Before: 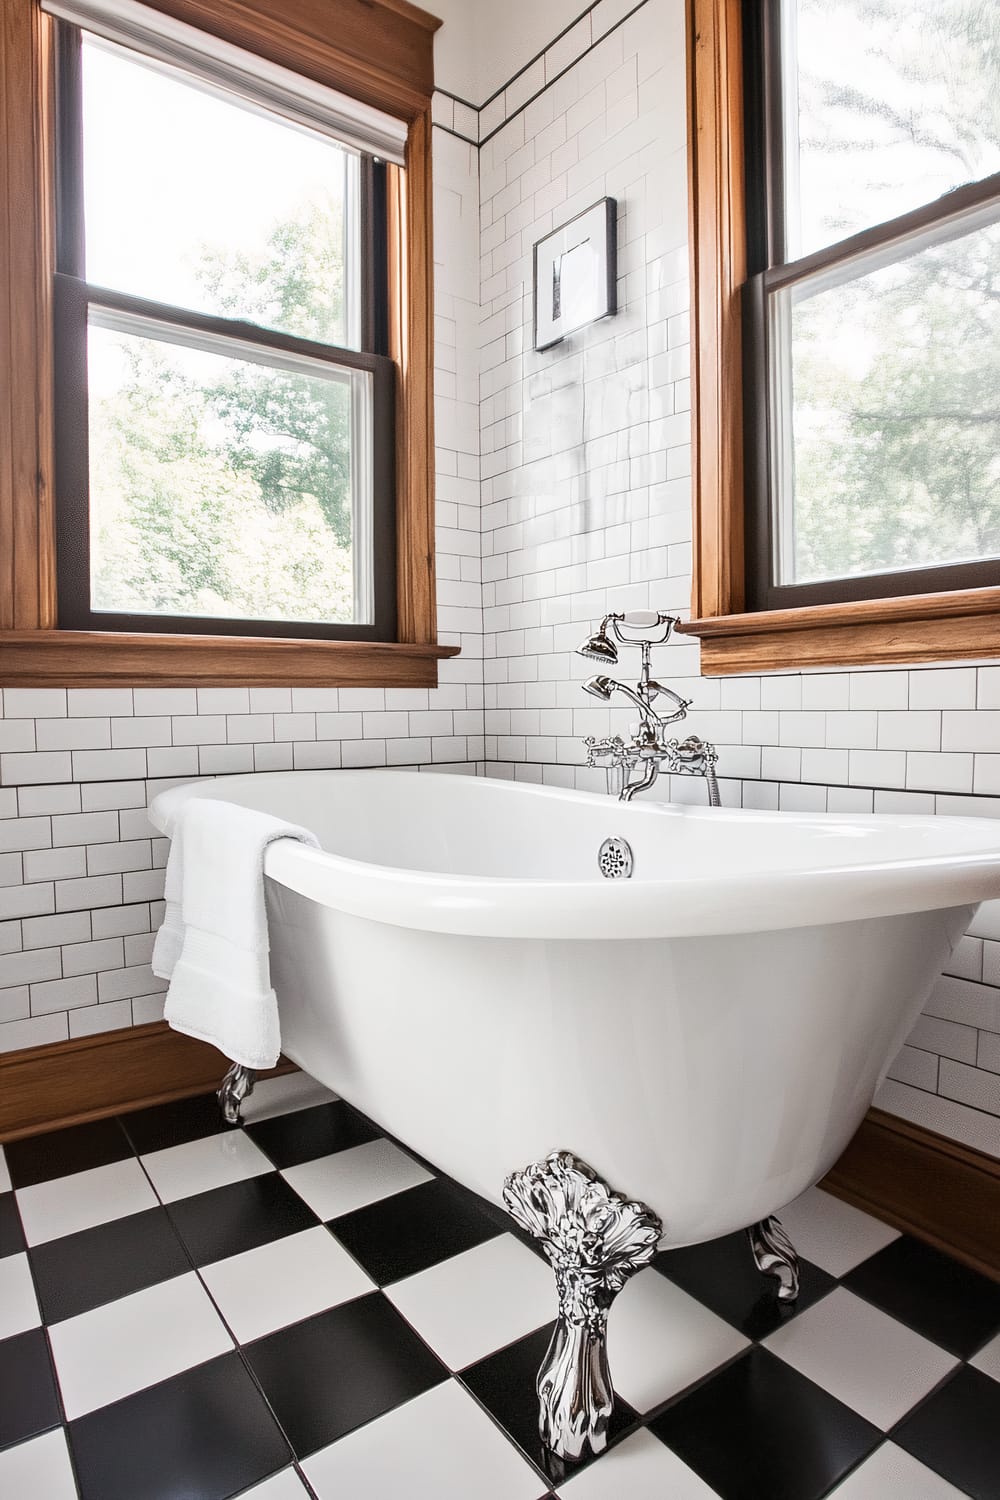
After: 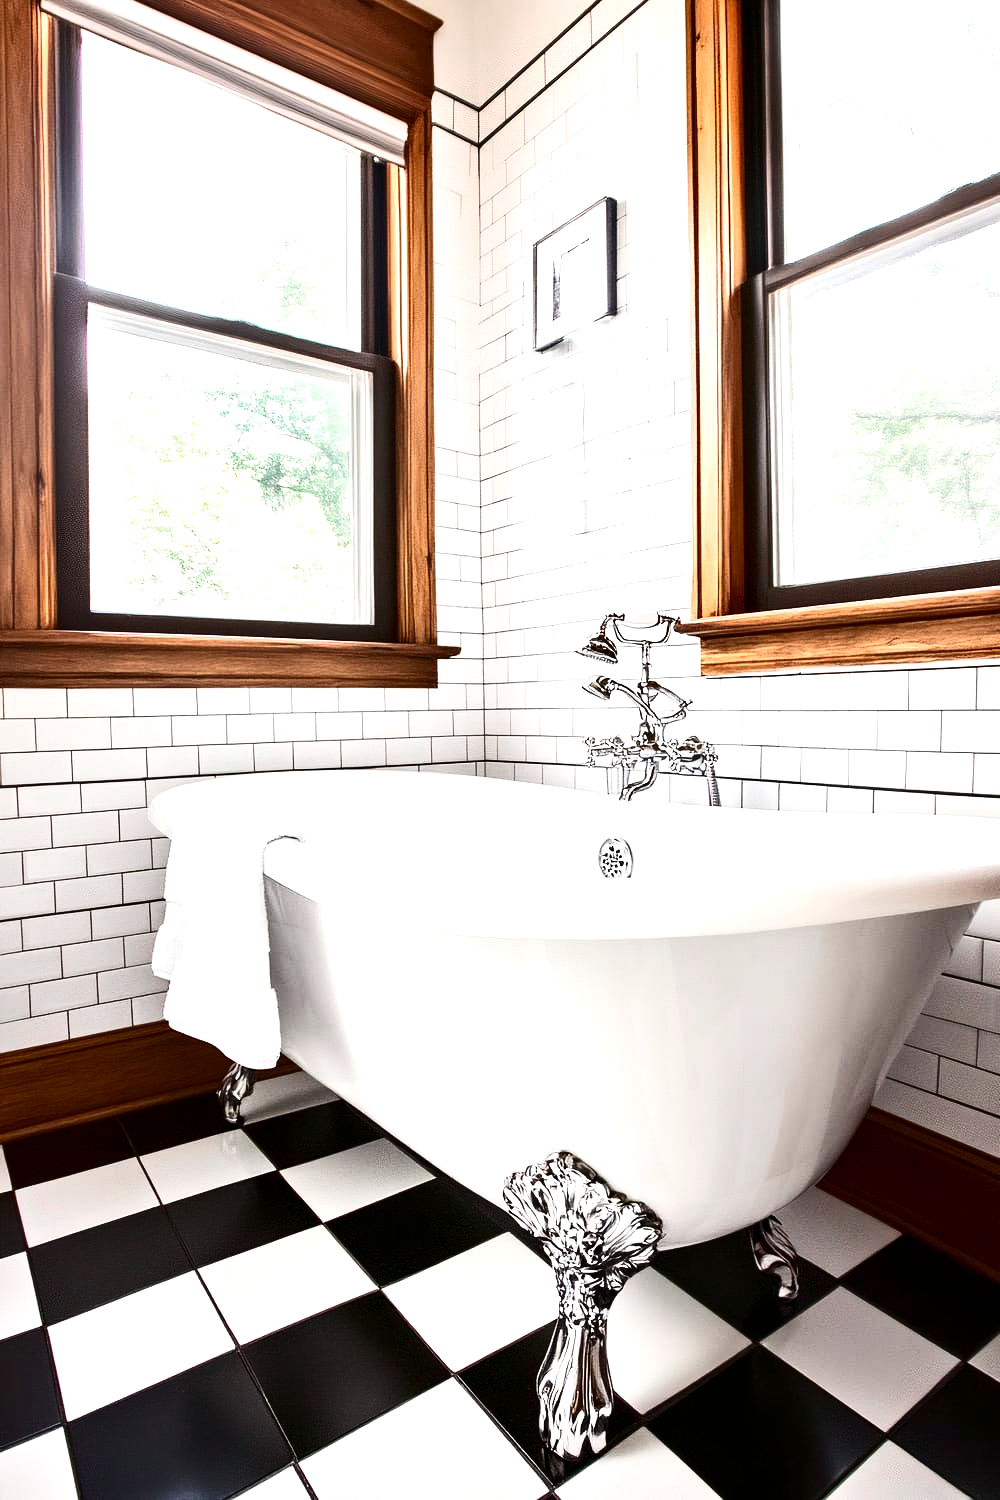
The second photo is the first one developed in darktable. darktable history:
contrast brightness saturation: contrast 0.217, brightness -0.194, saturation 0.234
tone equalizer: -8 EV -0.742 EV, -7 EV -0.682 EV, -6 EV -0.62 EV, -5 EV -0.411 EV, -3 EV 0.382 EV, -2 EV 0.6 EV, -1 EV 0.677 EV, +0 EV 0.758 EV, smoothing diameter 24.82%, edges refinement/feathering 14.95, preserve details guided filter
